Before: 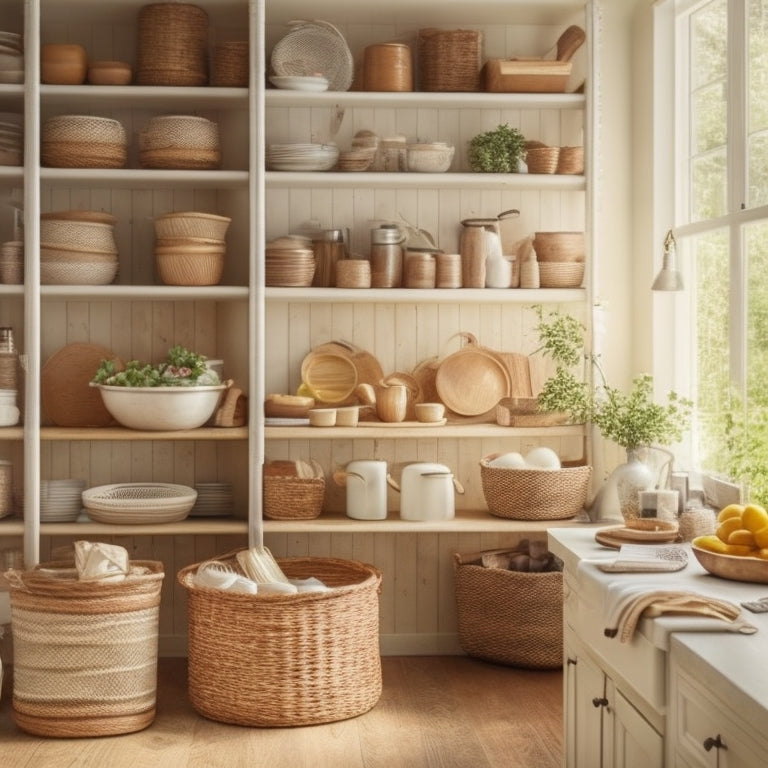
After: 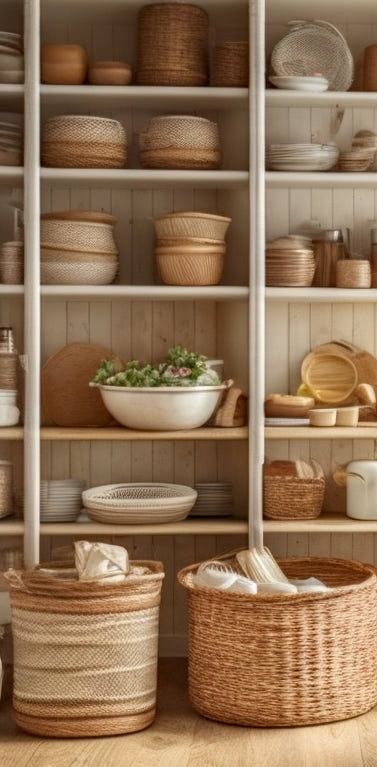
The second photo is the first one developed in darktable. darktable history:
haze removal: compatibility mode true, adaptive false
exposure: black level correction 0.001, compensate highlight preservation false
local contrast: on, module defaults
crop and rotate: left 0%, top 0%, right 50.845%
